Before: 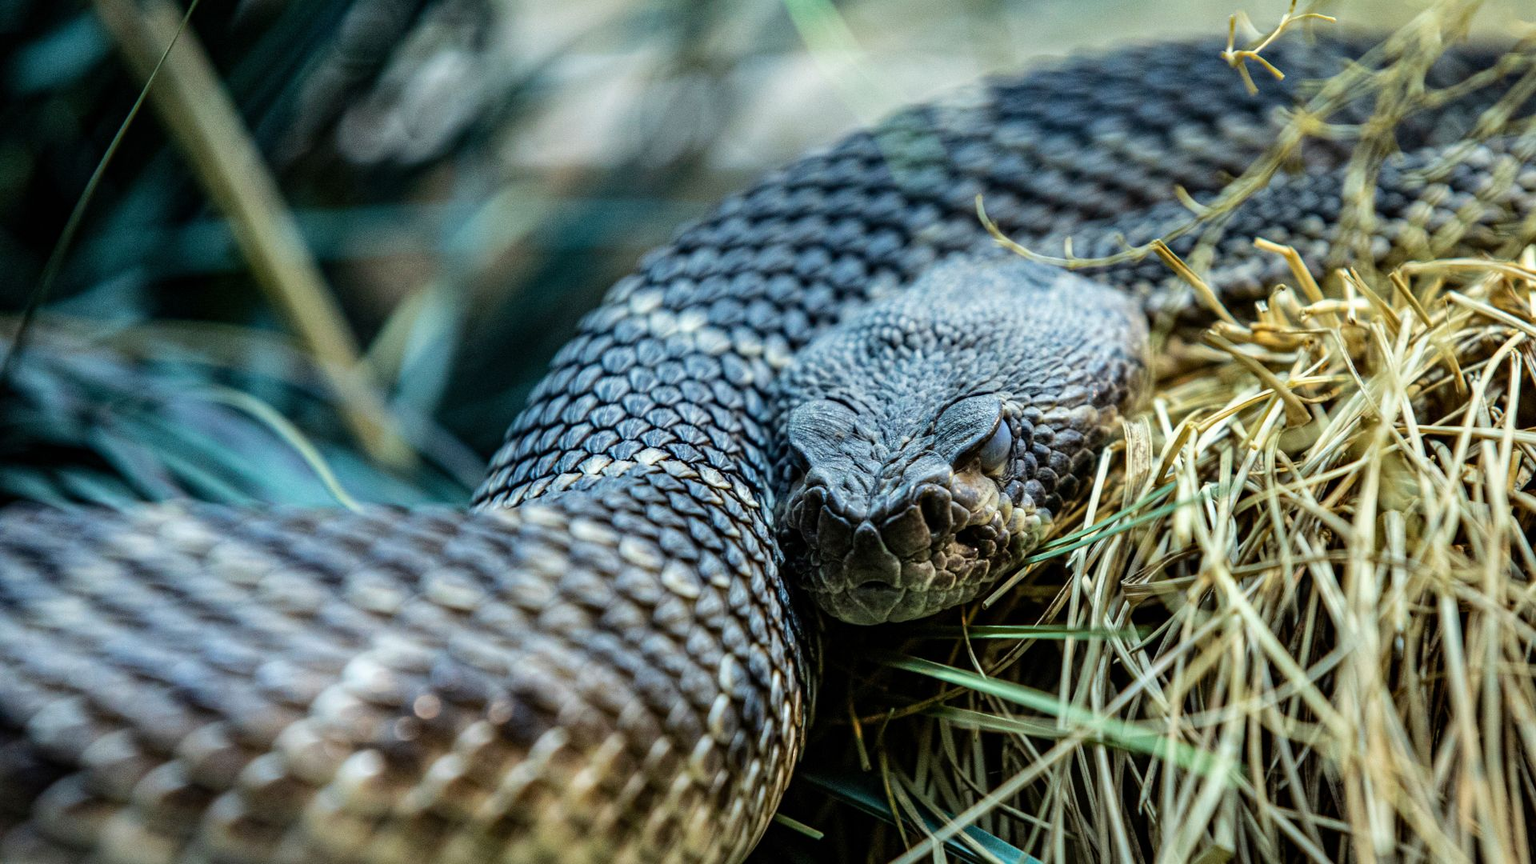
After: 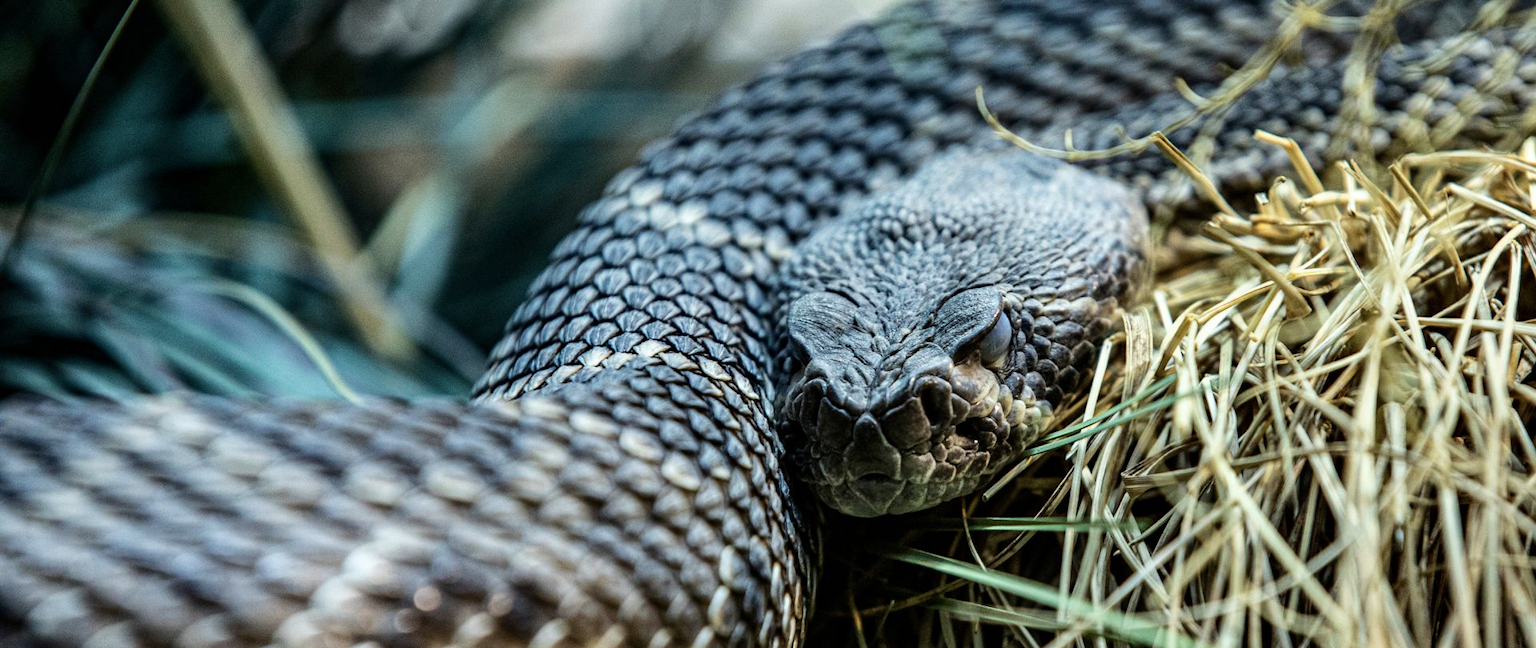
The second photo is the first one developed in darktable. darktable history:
crop and rotate: top 12.5%, bottom 12.5%
contrast brightness saturation: contrast 0.11, saturation -0.17
